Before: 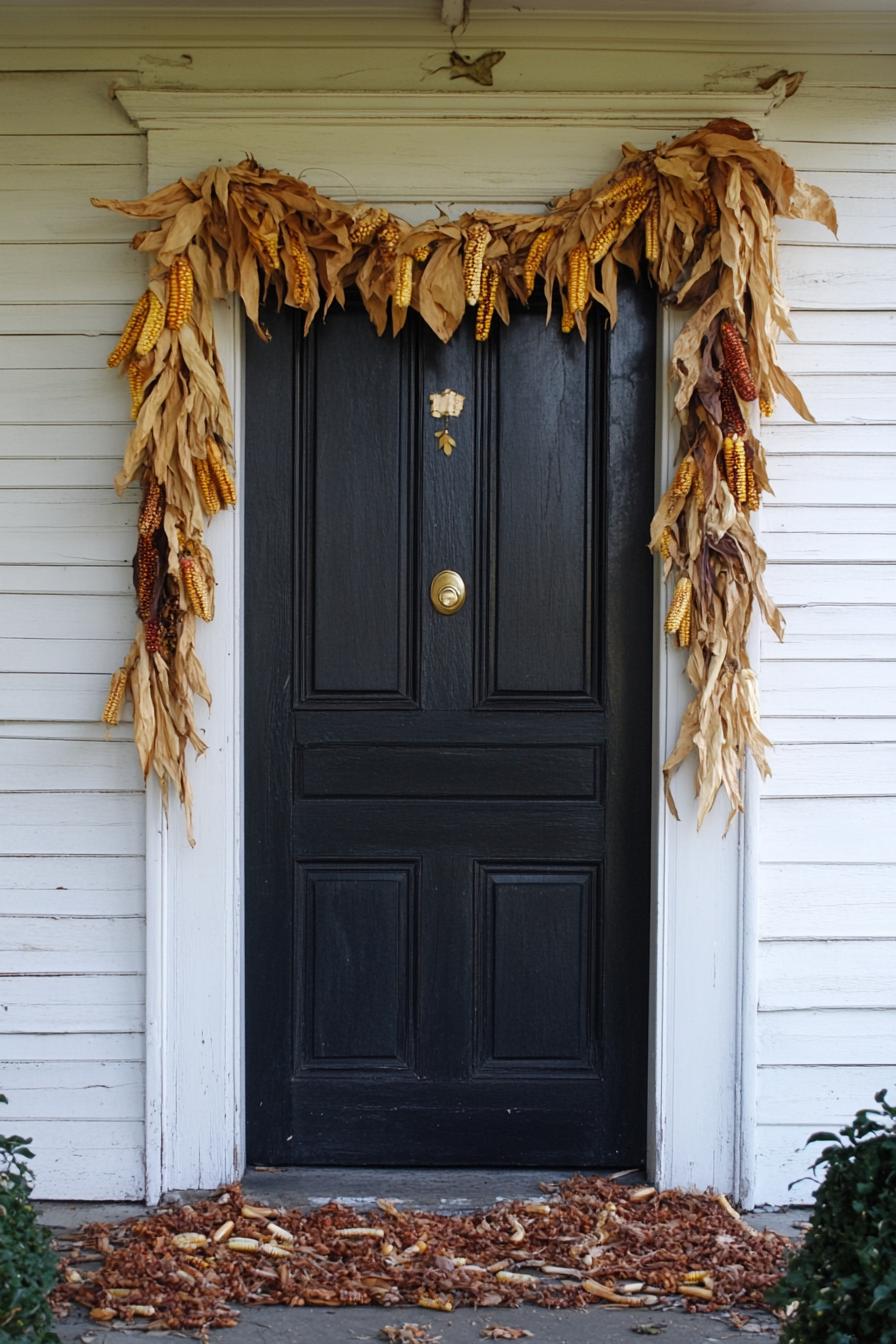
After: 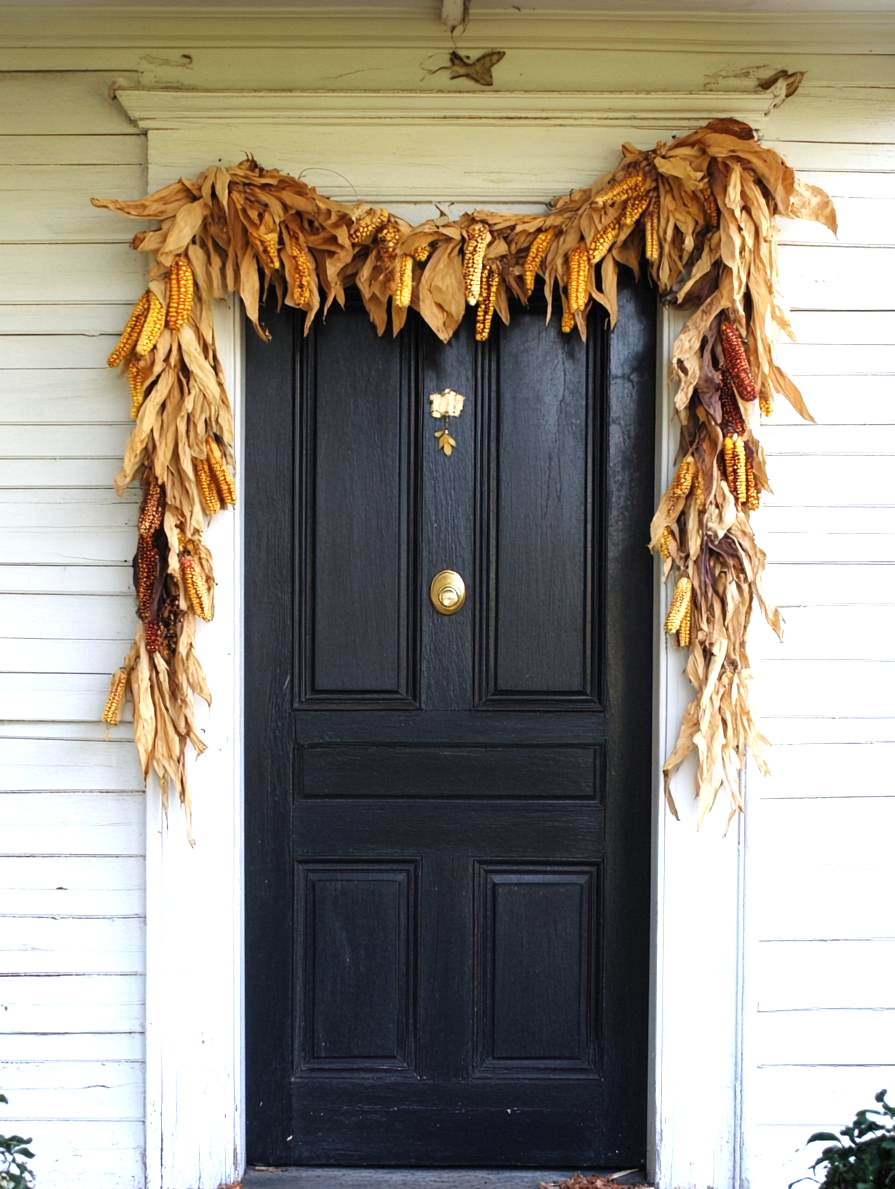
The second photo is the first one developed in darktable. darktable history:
tone equalizer: -8 EV -0.41 EV, -7 EV -0.417 EV, -6 EV -0.317 EV, -5 EV -0.23 EV, -3 EV 0.25 EV, -2 EV 0.307 EV, -1 EV 0.368 EV, +0 EV 0.41 EV
crop and rotate: top 0%, bottom 11.506%
exposure: black level correction 0, exposure 0.499 EV
